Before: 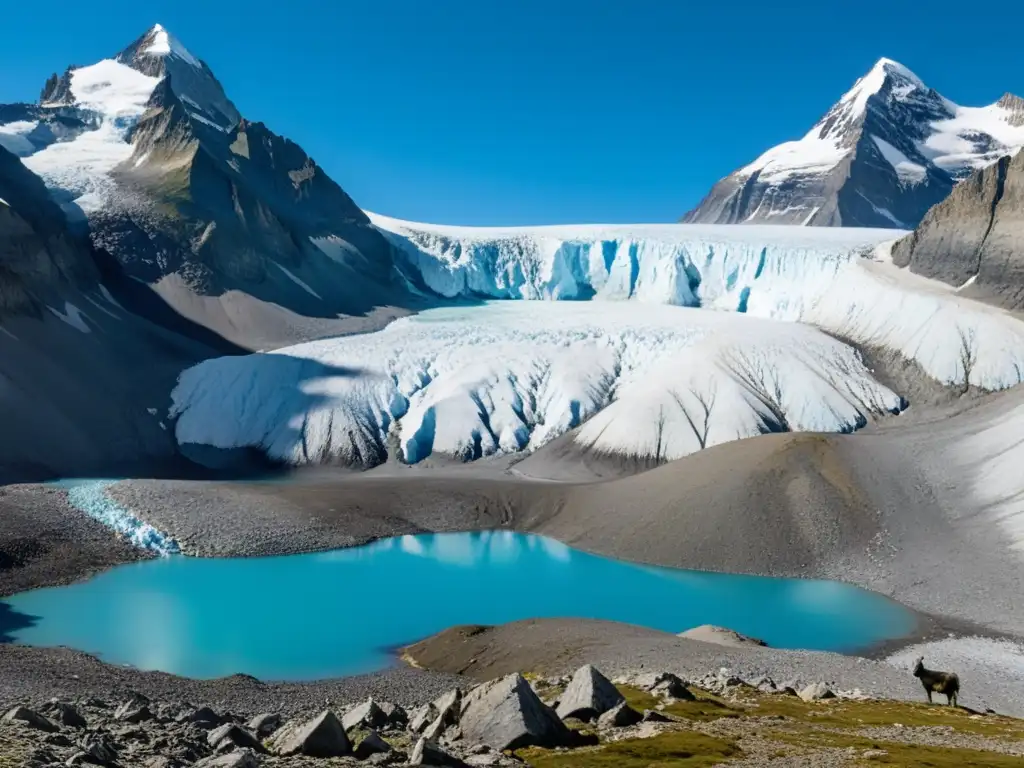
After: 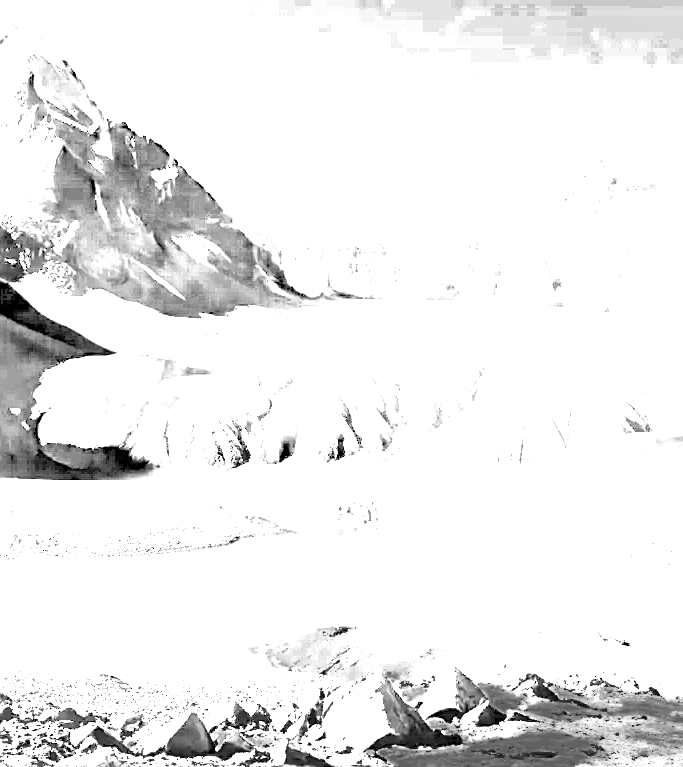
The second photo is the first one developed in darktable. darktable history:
shadows and highlights: on, module defaults
crop and rotate: left 13.406%, right 19.878%
sharpen: on, module defaults
tone equalizer: -7 EV 0.151 EV, -6 EV 0.613 EV, -5 EV 1.14 EV, -4 EV 1.36 EV, -3 EV 1.18 EV, -2 EV 0.6 EV, -1 EV 0.166 EV, edges refinement/feathering 500, mask exposure compensation -1.57 EV, preserve details no
color zones: curves: ch0 [(0.287, 0.048) (0.493, 0.484) (0.737, 0.816)]; ch1 [(0, 0) (0.143, 0) (0.286, 0) (0.429, 0) (0.571, 0) (0.714, 0) (0.857, 0)]
exposure: exposure 2.254 EV, compensate highlight preservation false
color calibration: output R [1.422, -0.35, -0.252, 0], output G [-0.238, 1.259, -0.084, 0], output B [-0.081, -0.196, 1.58, 0], output brightness [0.49, 0.671, -0.57, 0], illuminant as shot in camera, x 0.358, y 0.373, temperature 4628.91 K
